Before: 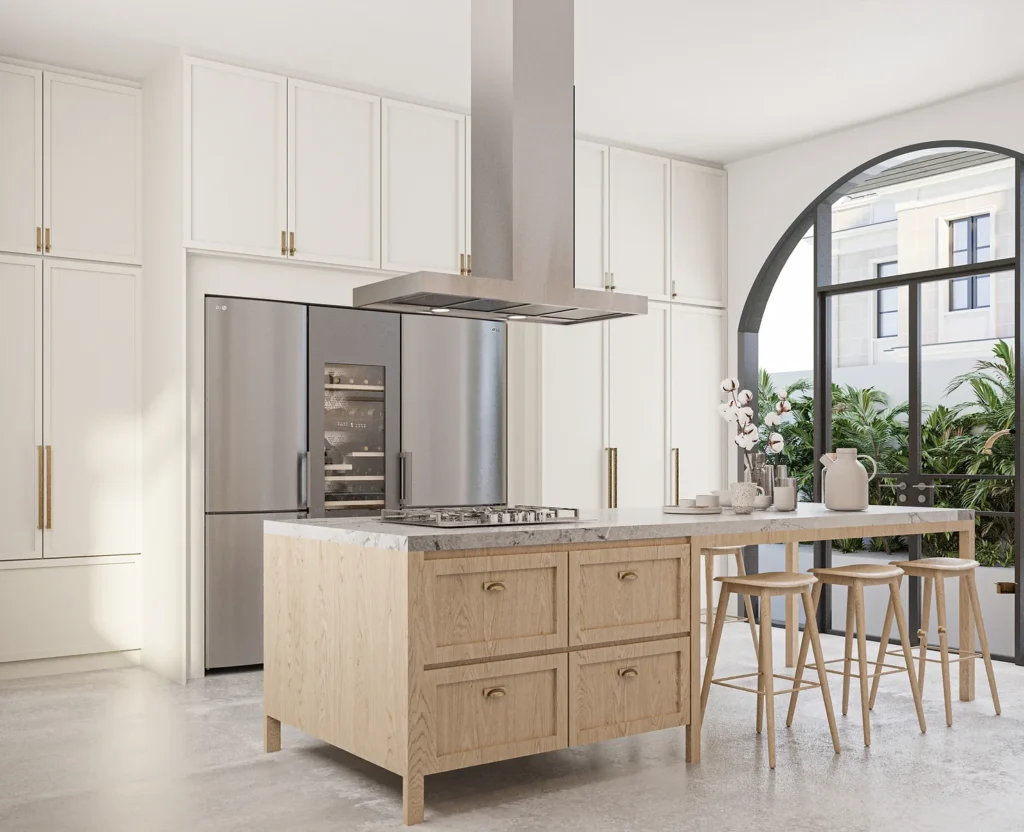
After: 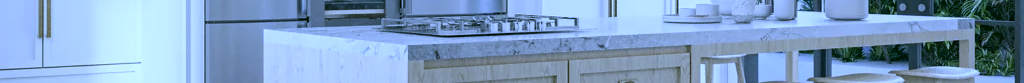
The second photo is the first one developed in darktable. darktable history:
color correction: highlights a* -0.482, highlights b* 9.48, shadows a* -9.48, shadows b* 0.803
white balance: red 0.766, blue 1.537
crop and rotate: top 59.084%, bottom 30.916%
